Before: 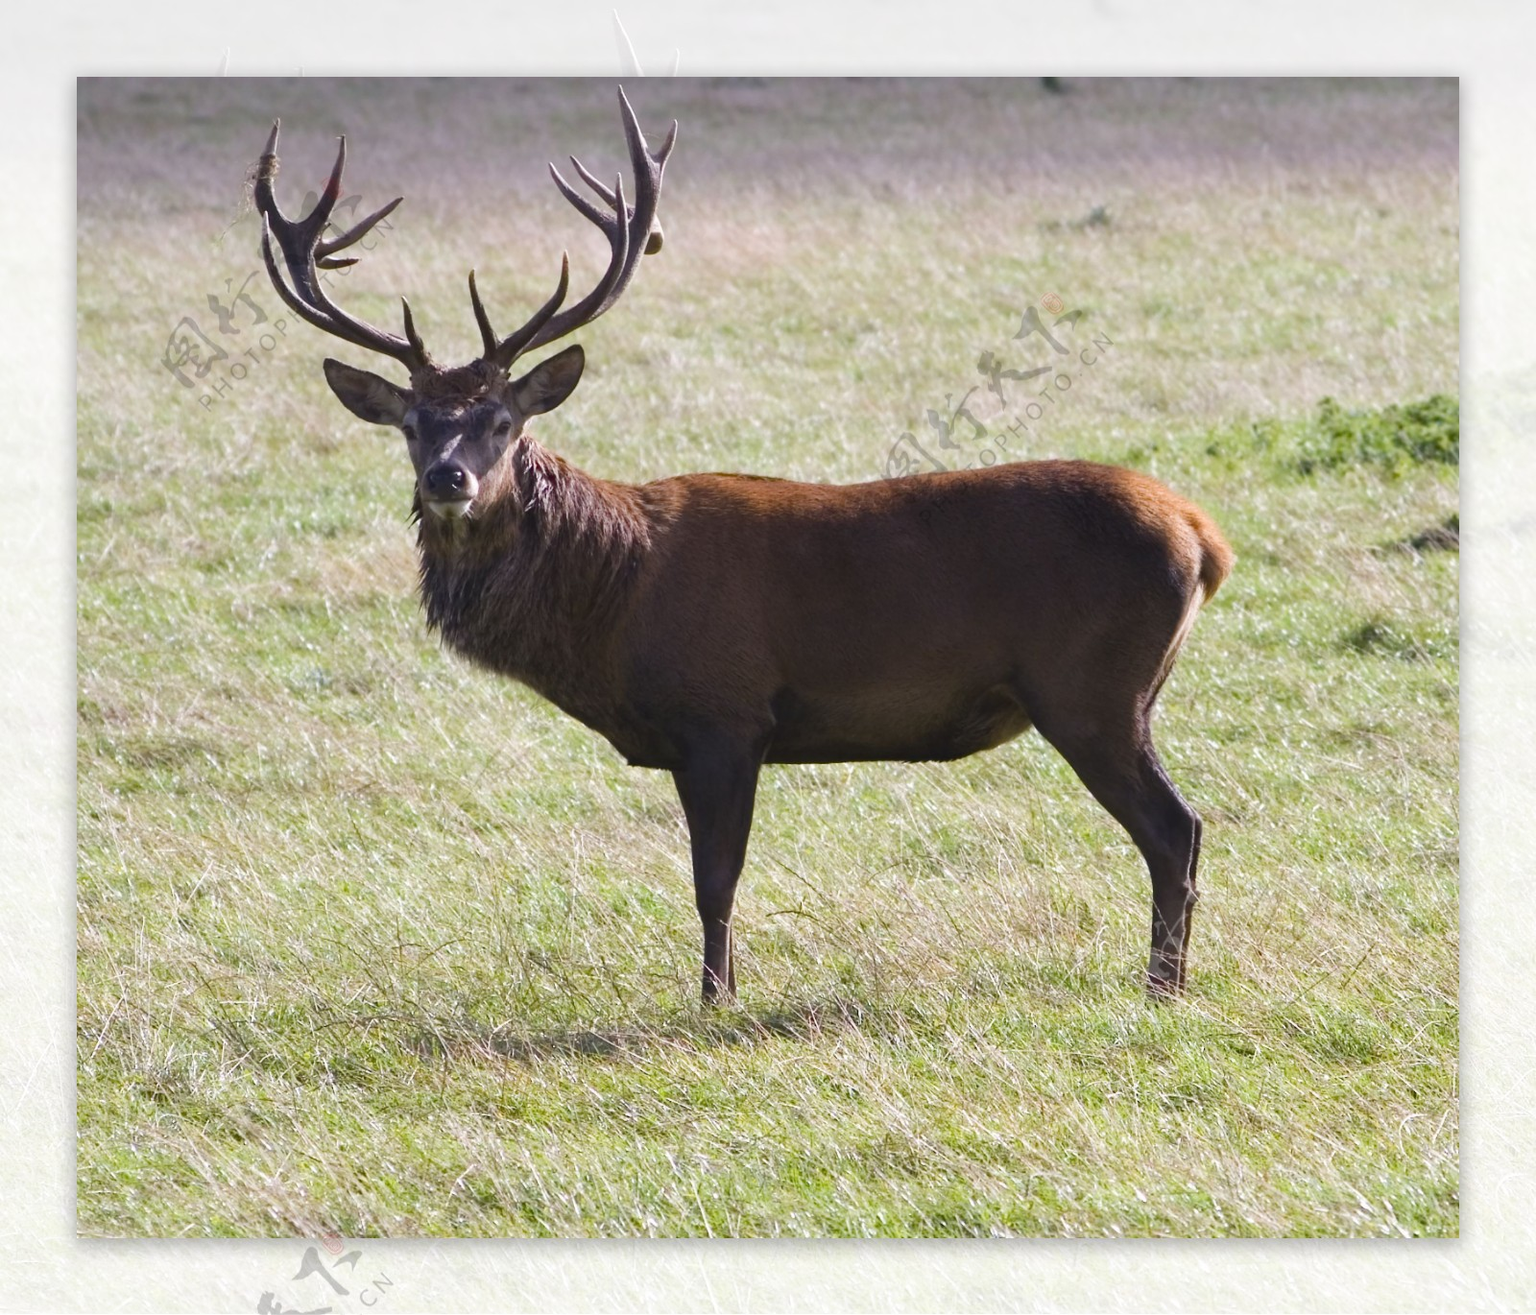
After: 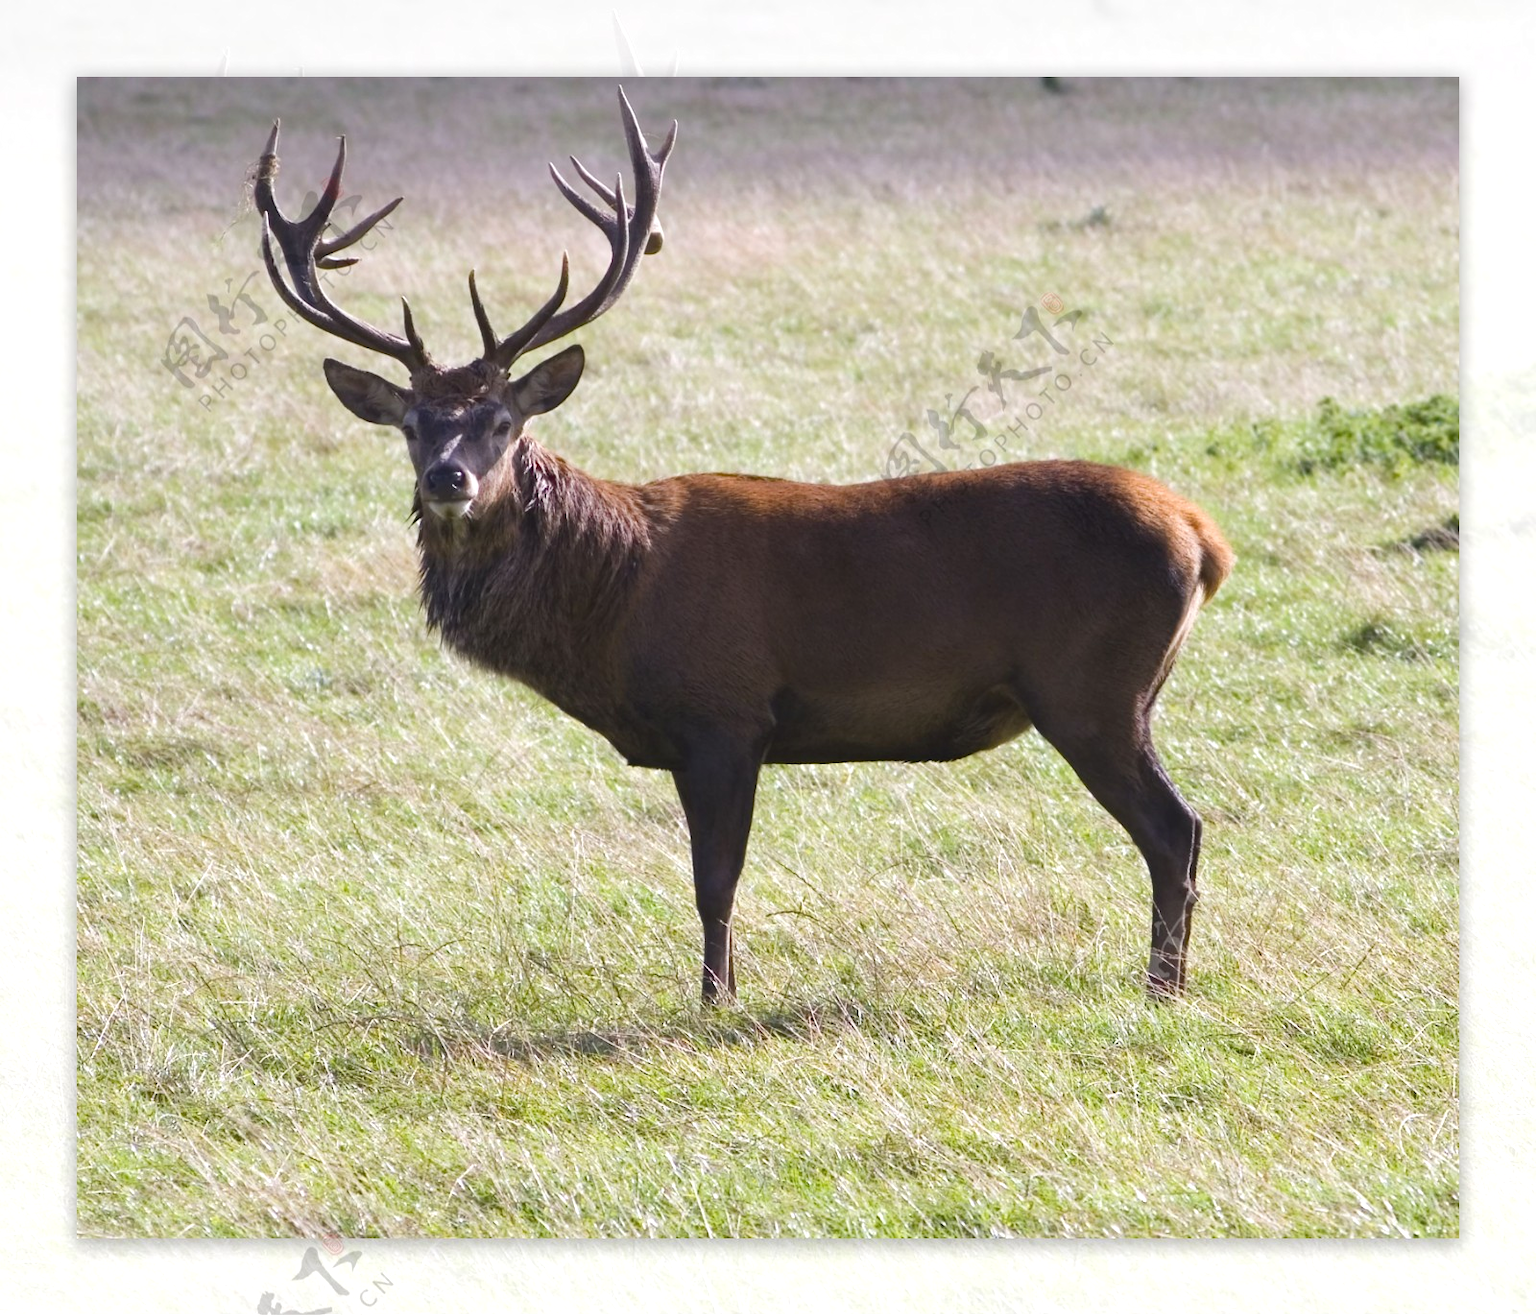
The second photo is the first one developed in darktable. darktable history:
exposure: exposure 0.206 EV, compensate exposure bias true, compensate highlight preservation false
